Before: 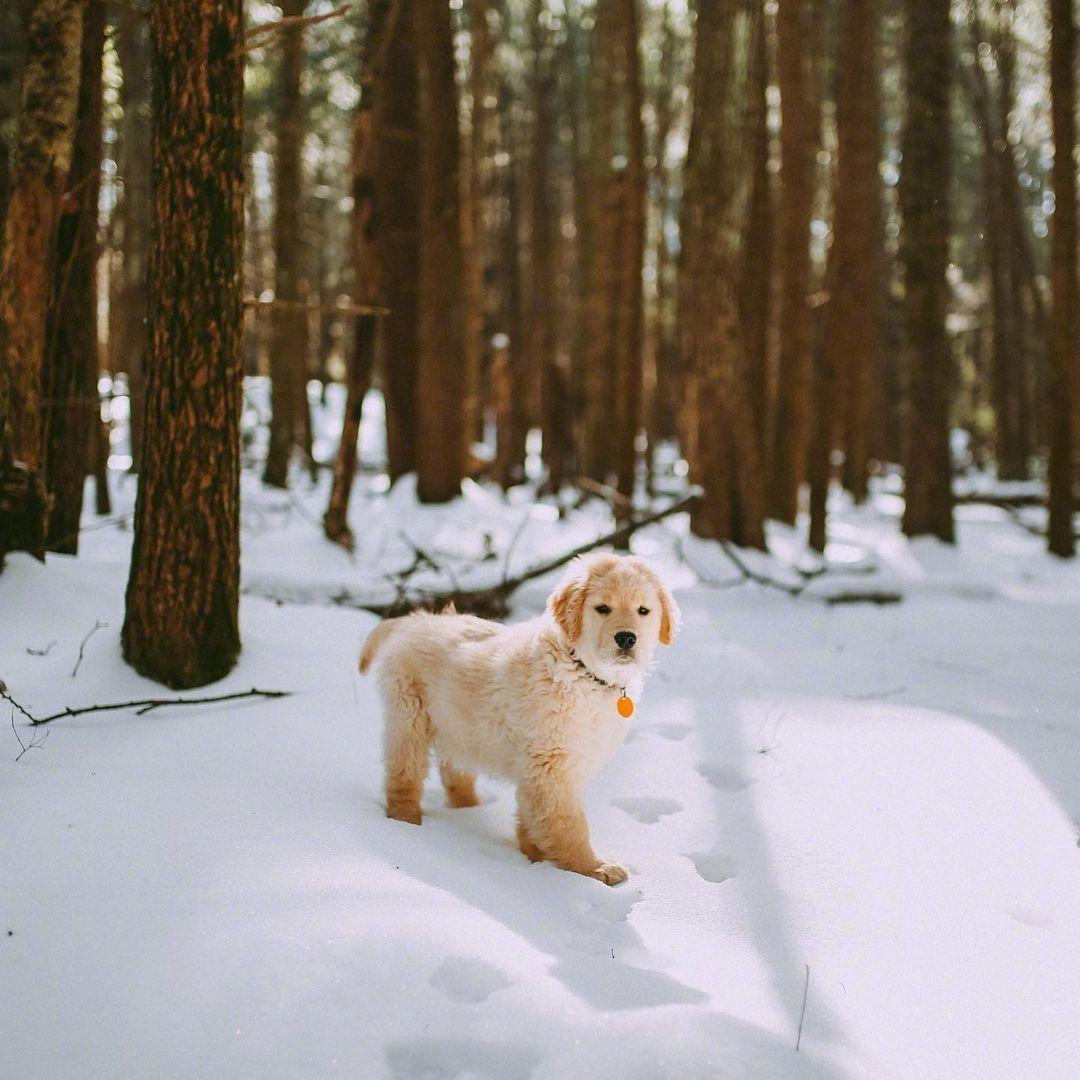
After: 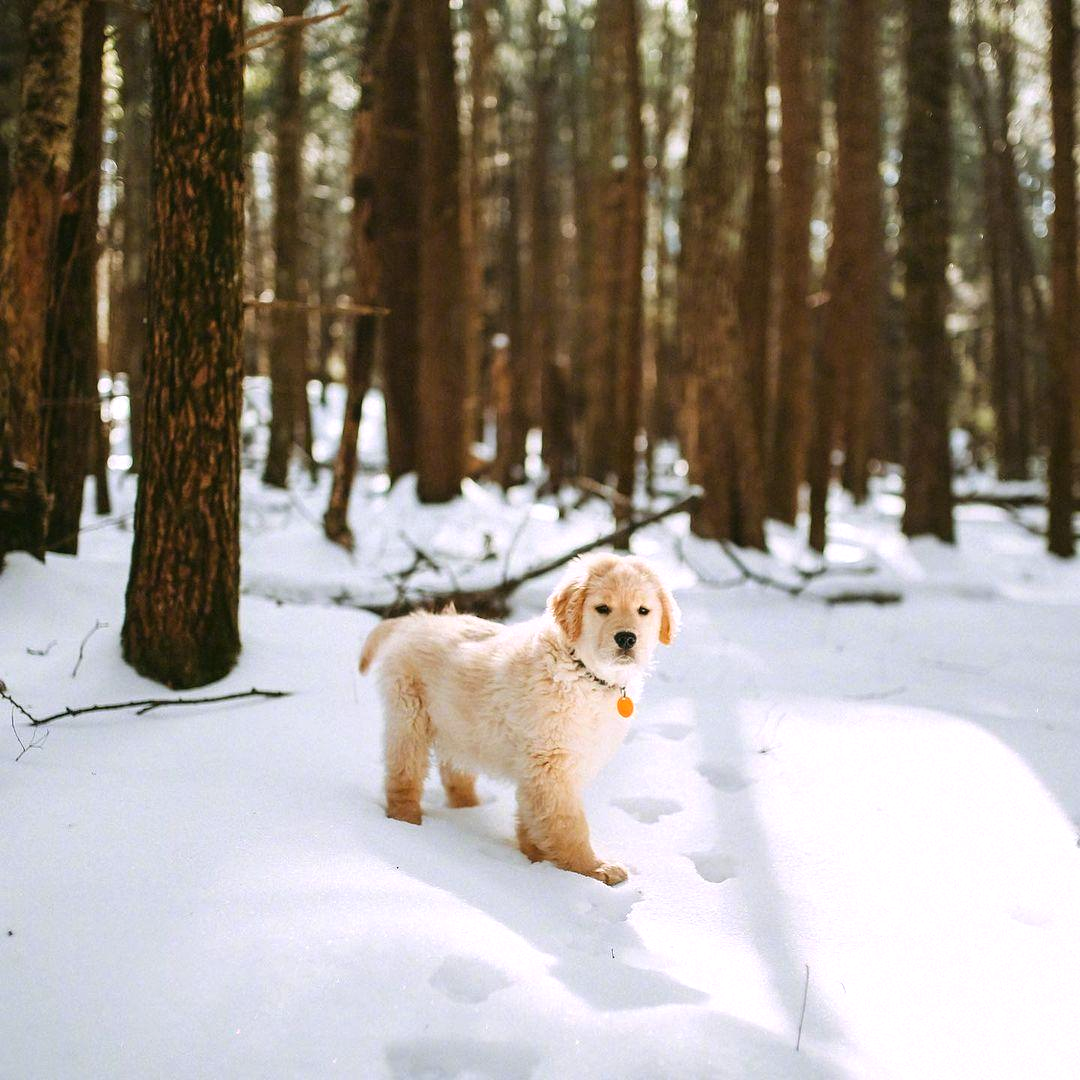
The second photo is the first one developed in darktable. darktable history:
tone equalizer: -8 EV -0.379 EV, -7 EV -0.384 EV, -6 EV -0.339 EV, -5 EV -0.2 EV, -3 EV 0.243 EV, -2 EV 0.314 EV, -1 EV 0.371 EV, +0 EV 0.404 EV
